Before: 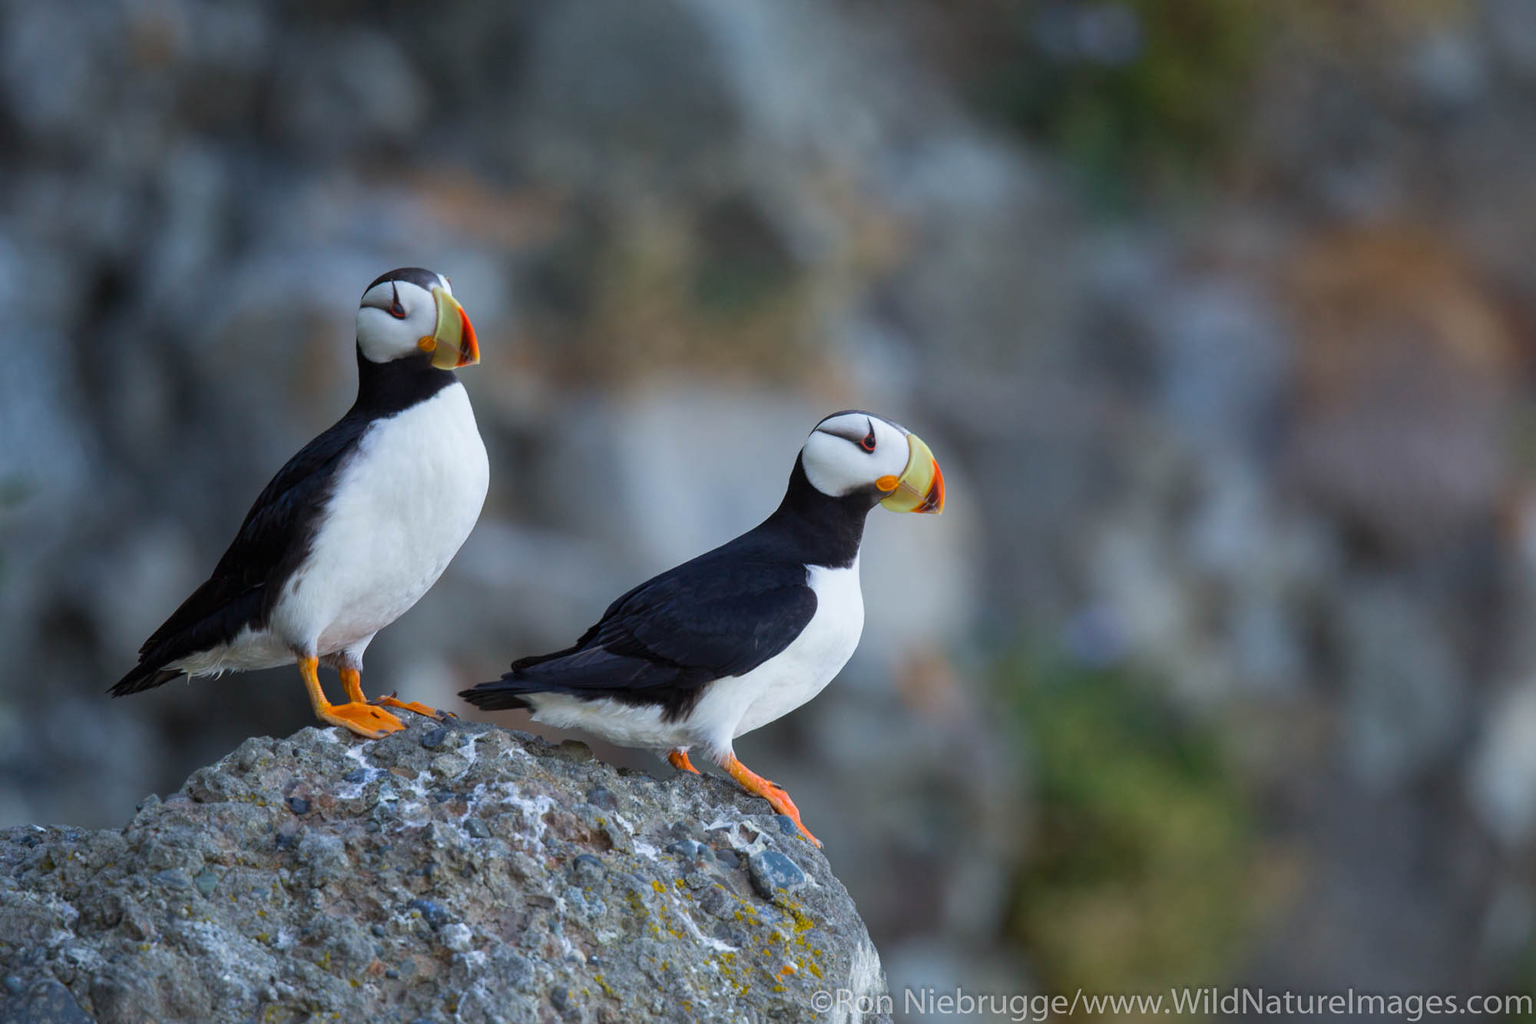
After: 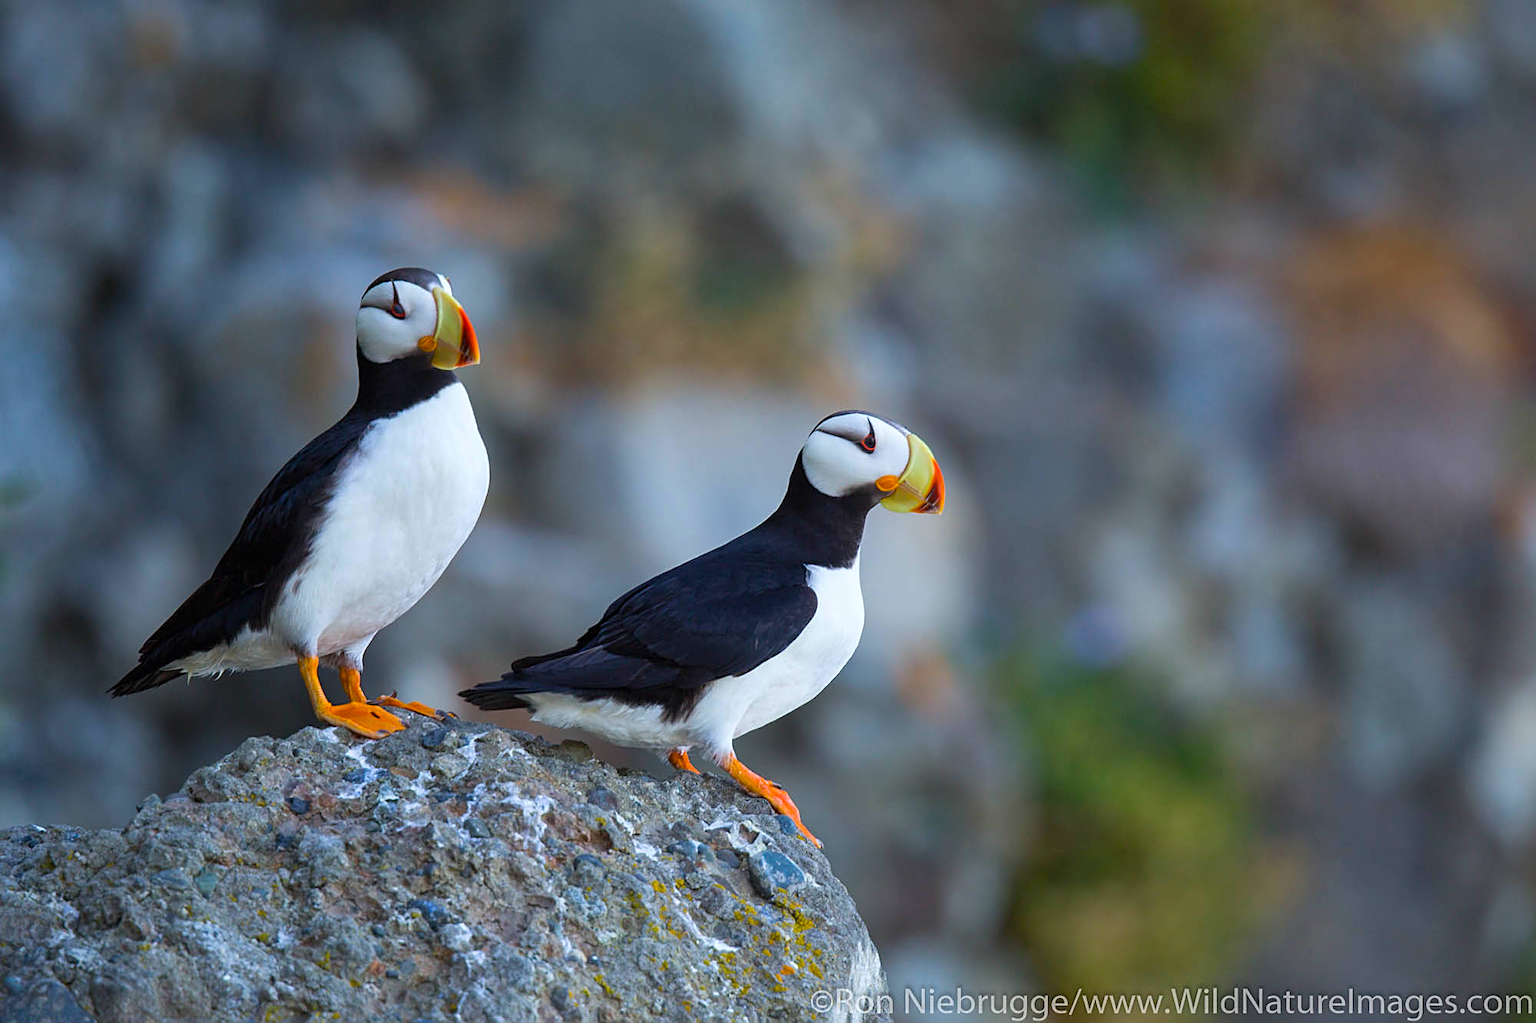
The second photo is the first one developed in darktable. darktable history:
color balance rgb: perceptual saturation grading › global saturation 20%, global vibrance 20%
sharpen: on, module defaults
exposure: exposure 0.15 EV, compensate highlight preservation false
